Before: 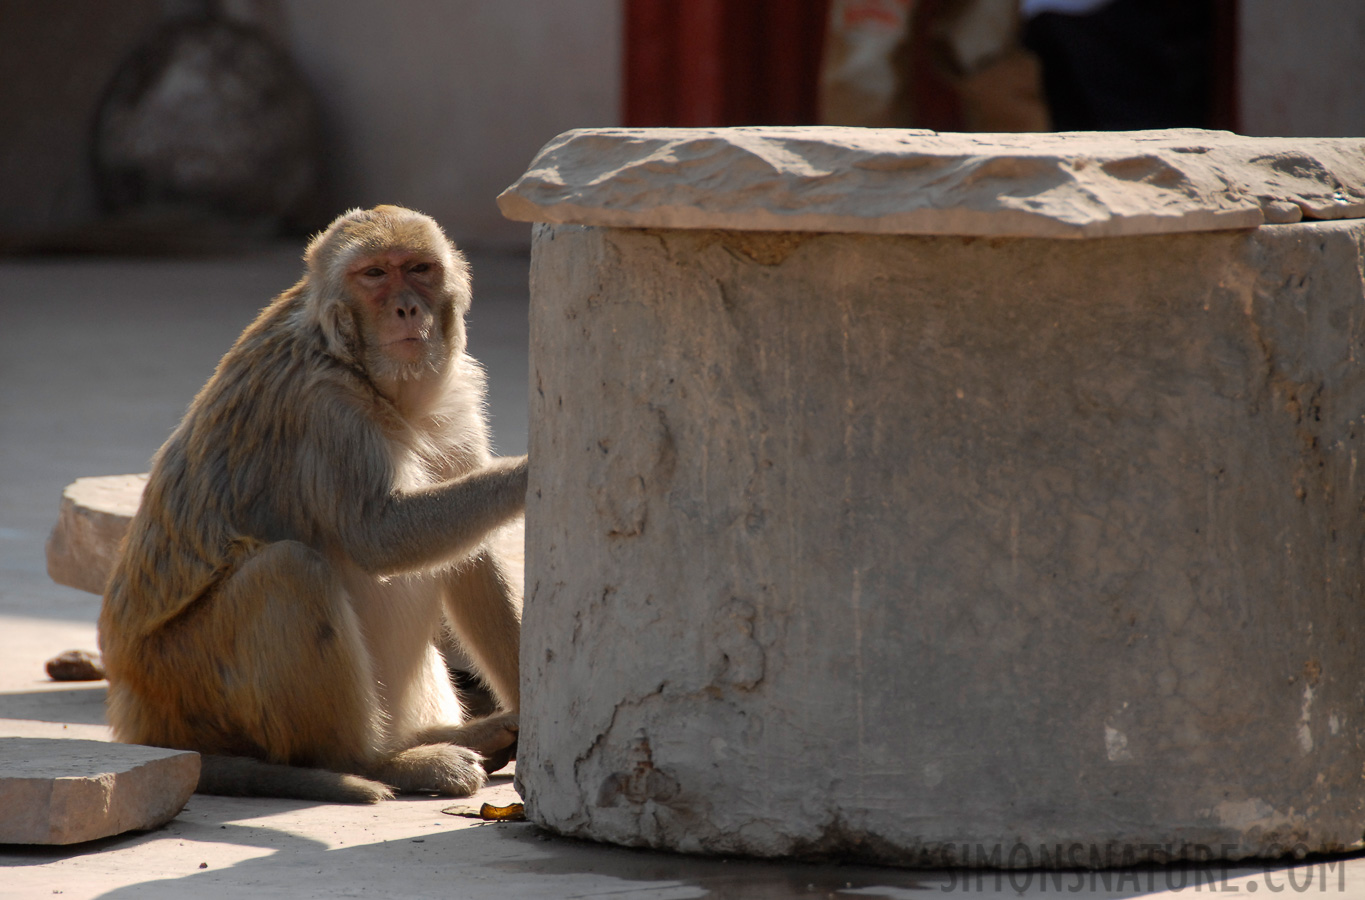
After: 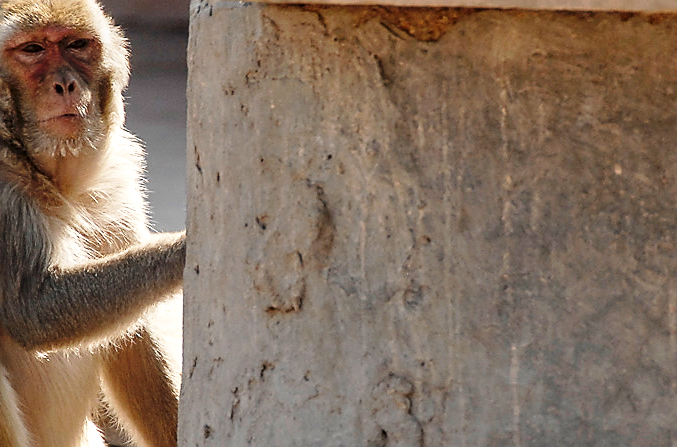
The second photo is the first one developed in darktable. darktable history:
crop: left 25.079%, top 24.968%, right 25.309%, bottom 25.272%
local contrast: on, module defaults
sharpen: radius 1.366, amount 1.251, threshold 0.805
base curve: curves: ch0 [(0, 0) (0.036, 0.037) (0.121, 0.228) (0.46, 0.76) (0.859, 0.983) (1, 1)], preserve colors none
